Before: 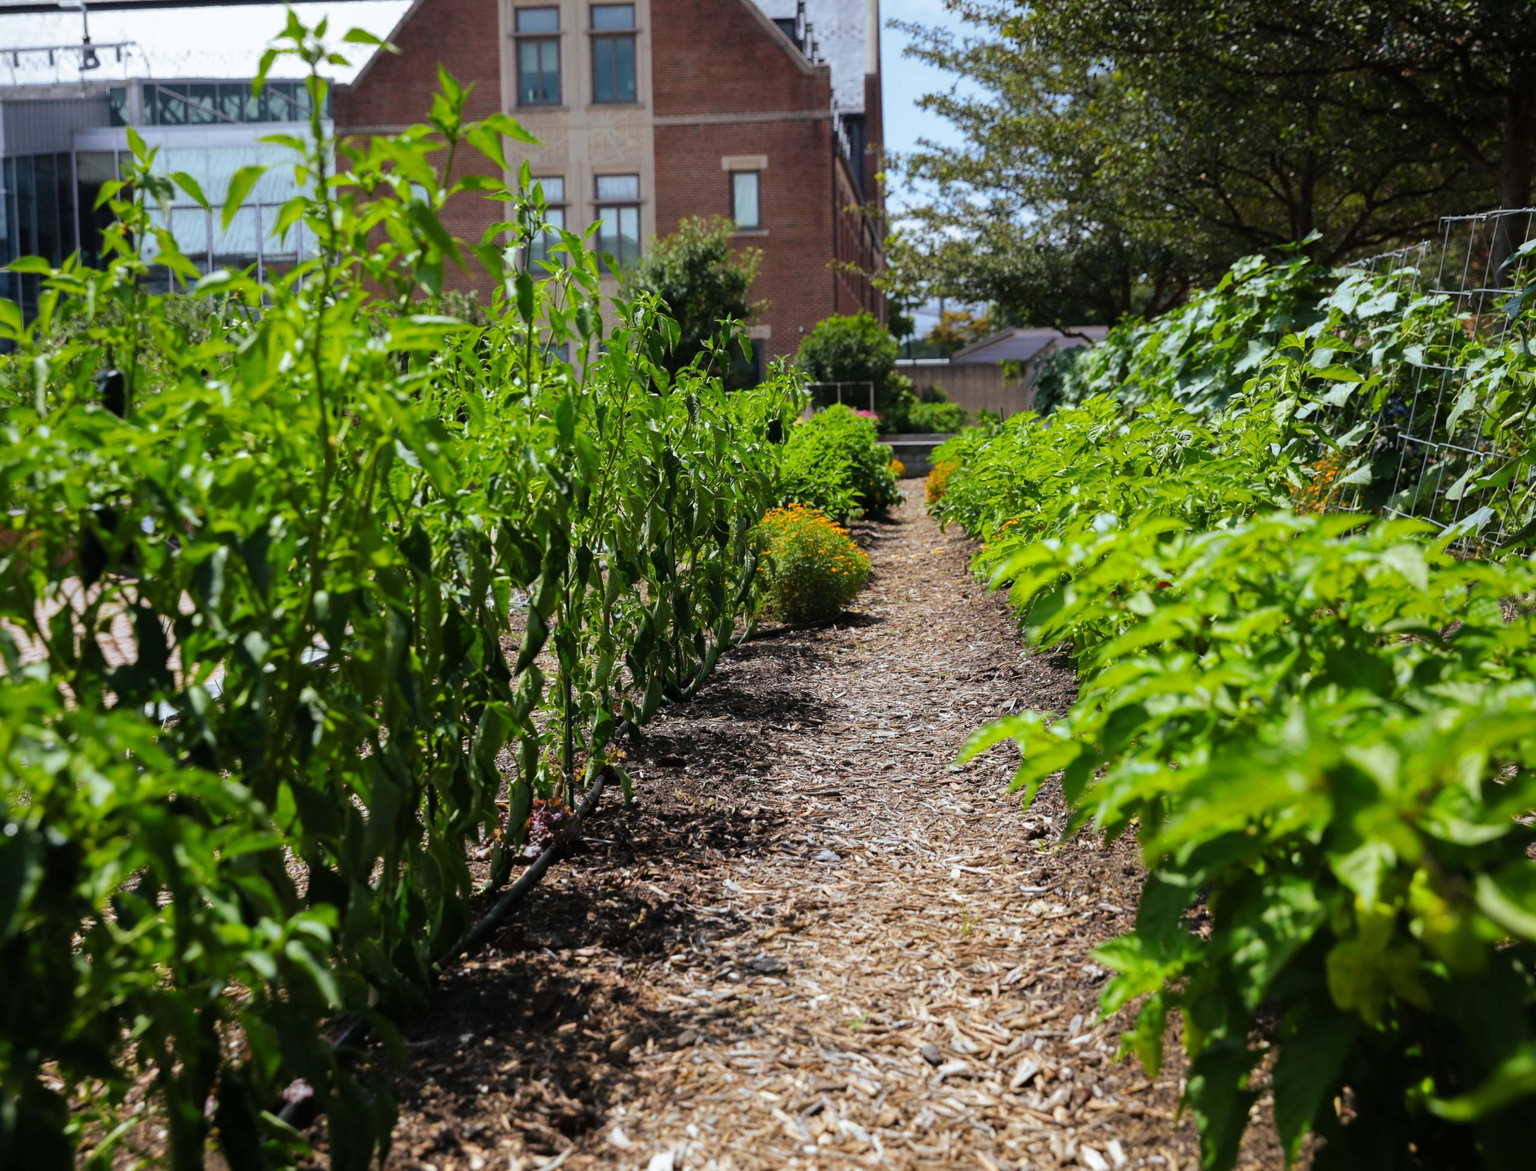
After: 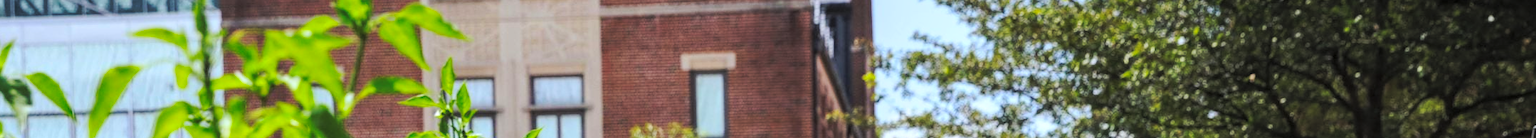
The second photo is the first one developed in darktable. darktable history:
crop and rotate: left 9.644%, top 9.491%, right 6.021%, bottom 80.509%
local contrast: on, module defaults
contrast brightness saturation: contrast 0.1, brightness 0.3, saturation 0.14
base curve: curves: ch0 [(0, 0) (0.073, 0.04) (0.157, 0.139) (0.492, 0.492) (0.758, 0.758) (1, 1)], preserve colors none
